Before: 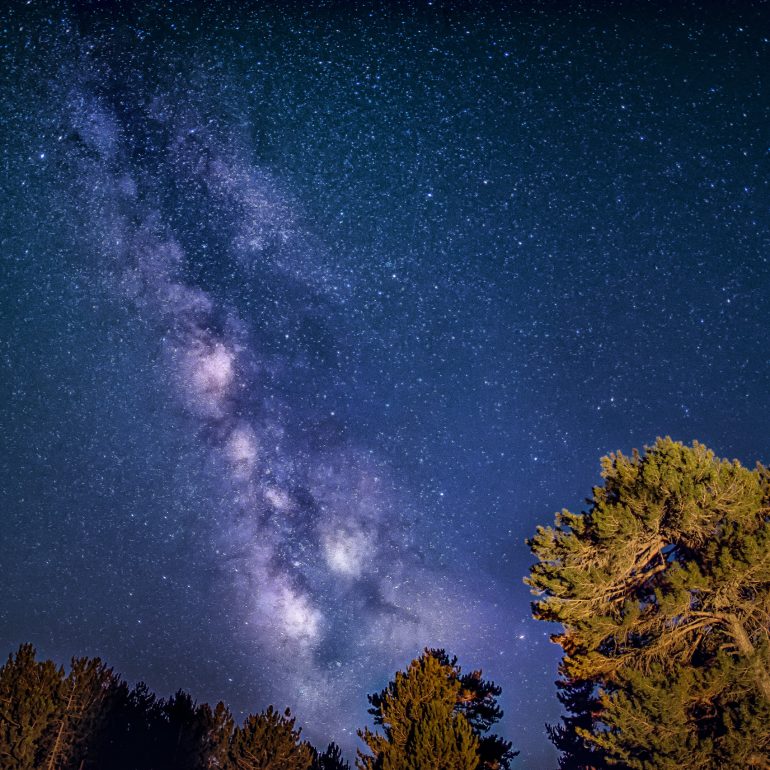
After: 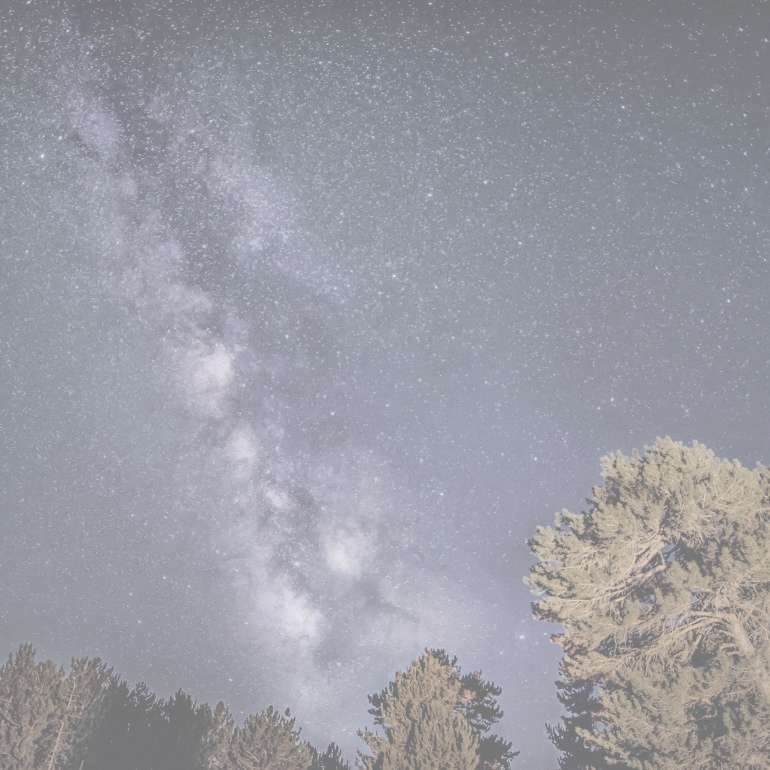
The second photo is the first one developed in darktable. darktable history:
contrast brightness saturation: contrast -0.335, brightness 0.768, saturation -0.768
